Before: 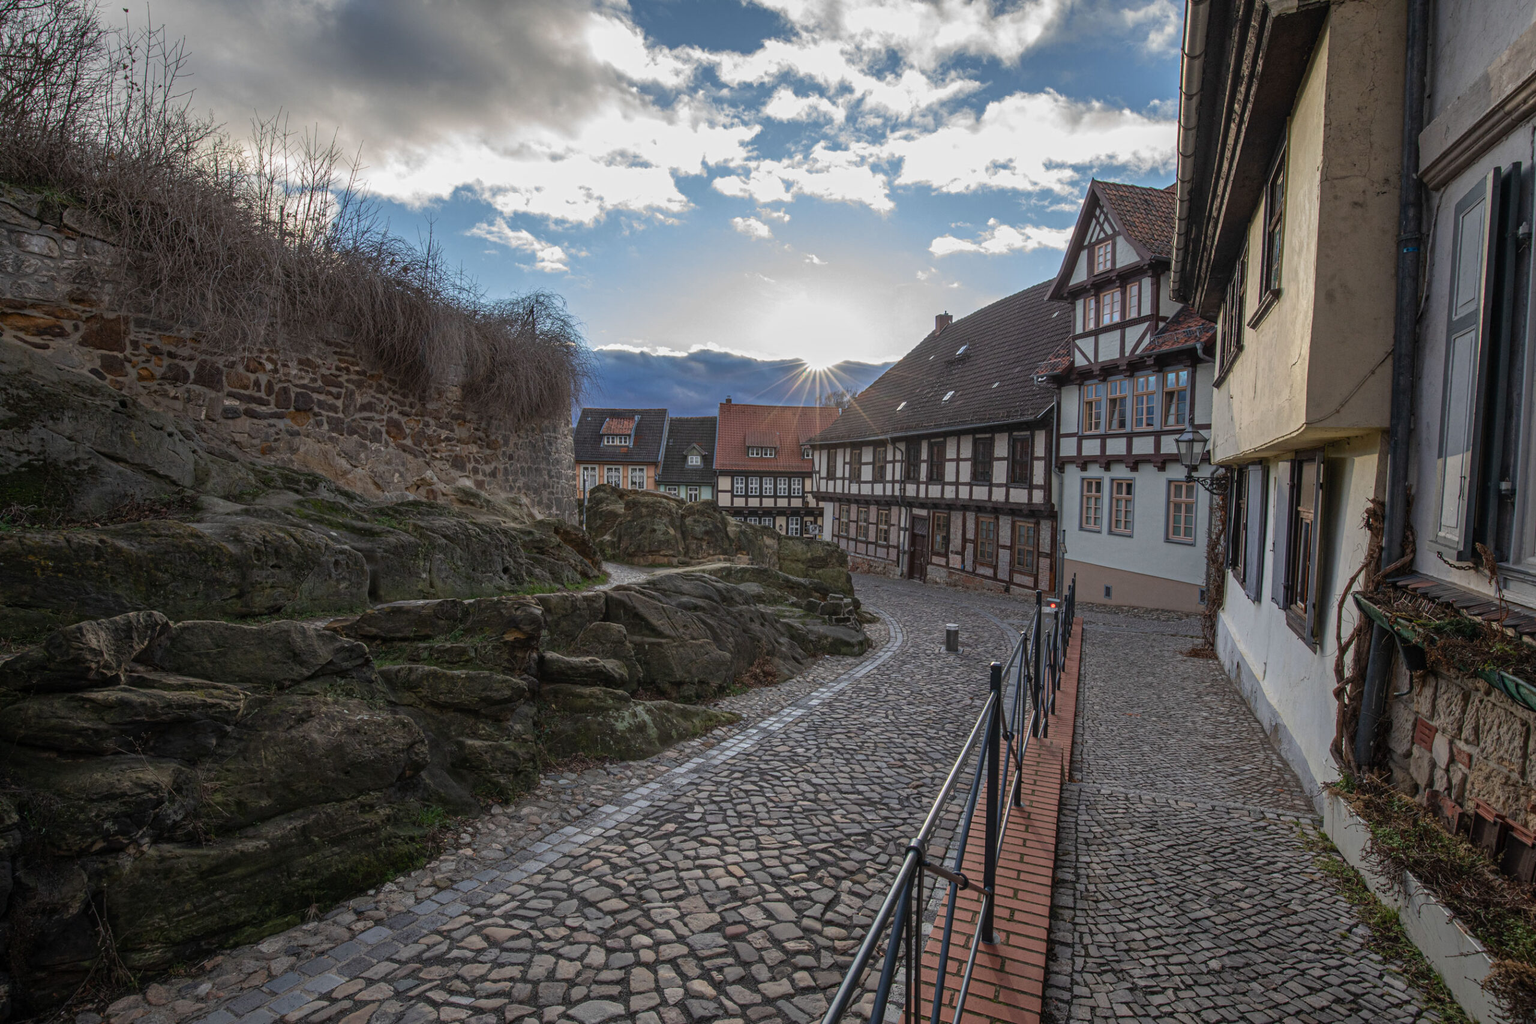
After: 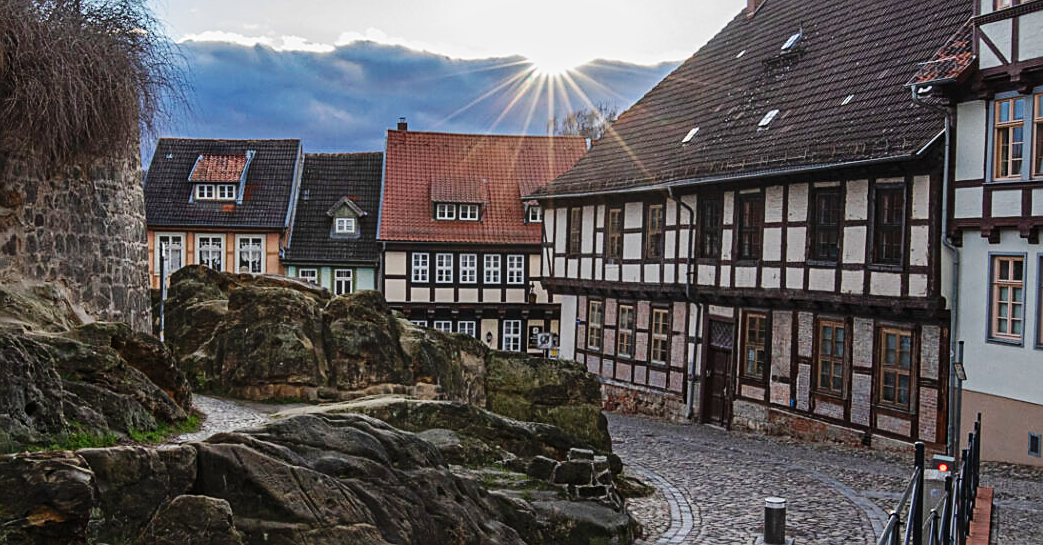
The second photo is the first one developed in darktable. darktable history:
crop: left 31.754%, top 31.769%, right 27.492%, bottom 36.3%
sharpen: on, module defaults
base curve: curves: ch0 [(0, 0) (0.036, 0.025) (0.121, 0.166) (0.206, 0.329) (0.605, 0.79) (1, 1)], preserve colors none
